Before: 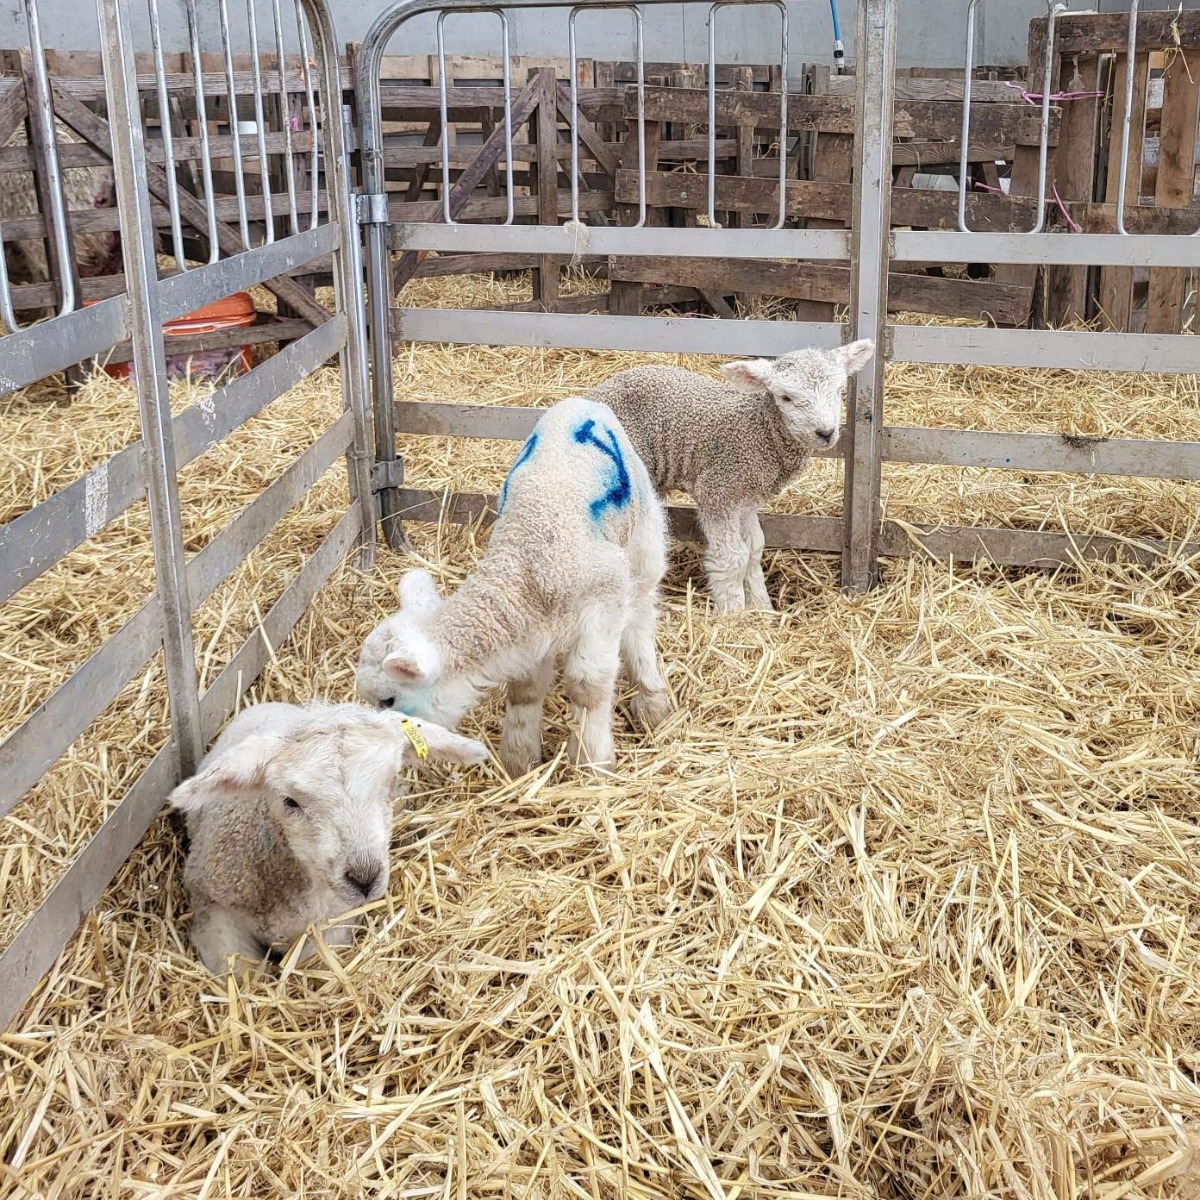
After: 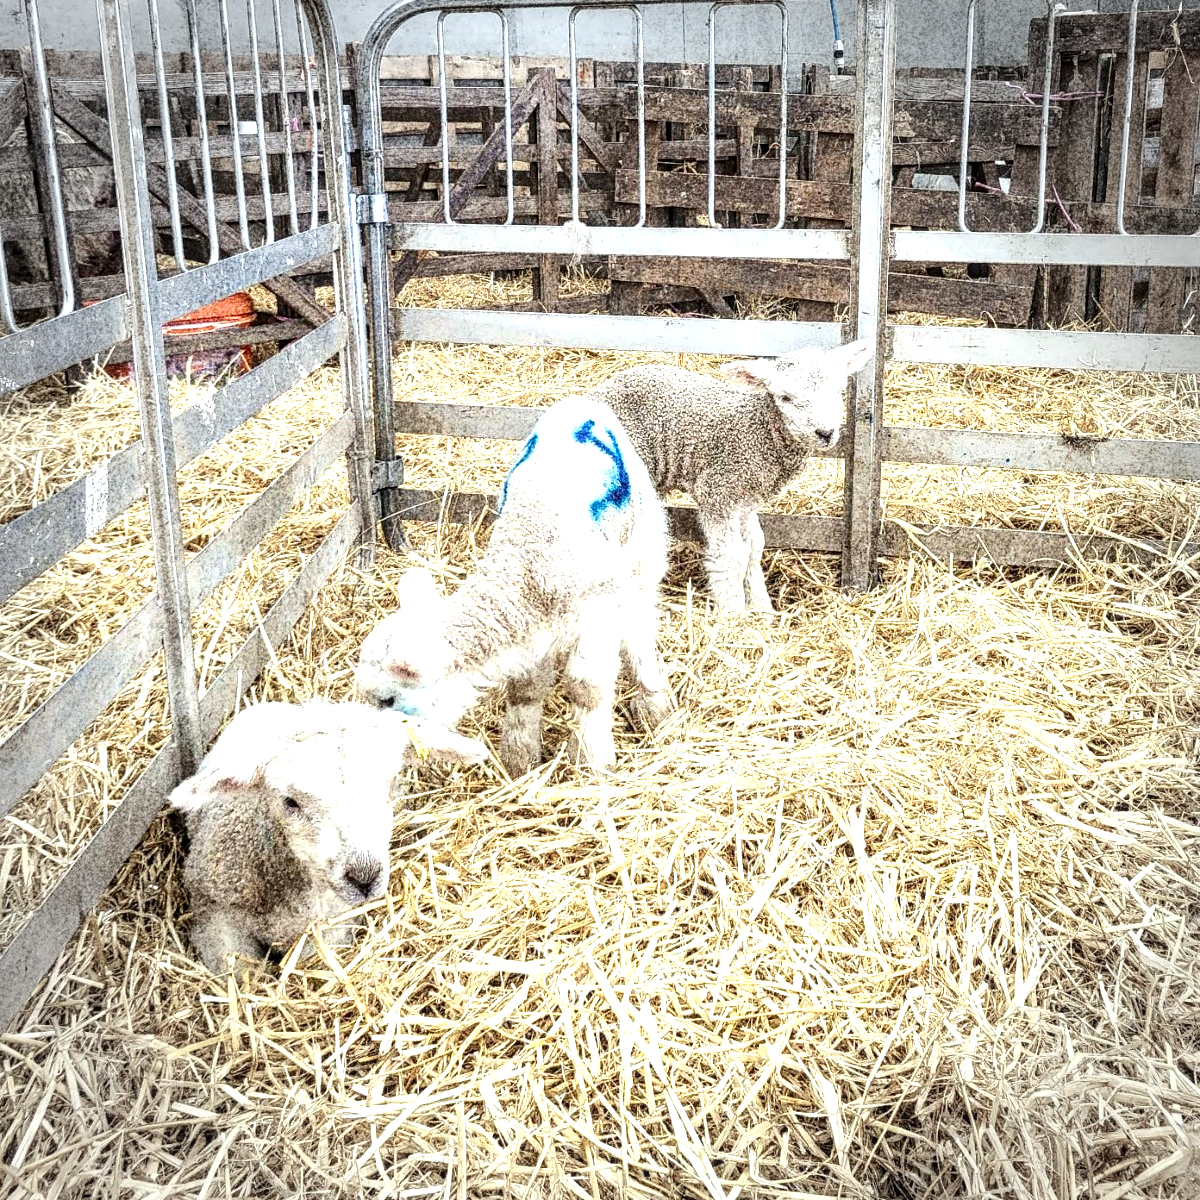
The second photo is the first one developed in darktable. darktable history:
exposure: exposure 0.564 EV, compensate highlight preservation false
color calibration: illuminant Planckian (black body), x 0.351, y 0.352, temperature 4794.27 K
vignetting: fall-off radius 31.48%, brightness -0.472
grain: coarseness 30.02 ISO, strength 100%
local contrast: detail 142%
tone equalizer: -8 EV -0.417 EV, -7 EV -0.389 EV, -6 EV -0.333 EV, -5 EV -0.222 EV, -3 EV 0.222 EV, -2 EV 0.333 EV, -1 EV 0.389 EV, +0 EV 0.417 EV, edges refinement/feathering 500, mask exposure compensation -1.25 EV, preserve details no
